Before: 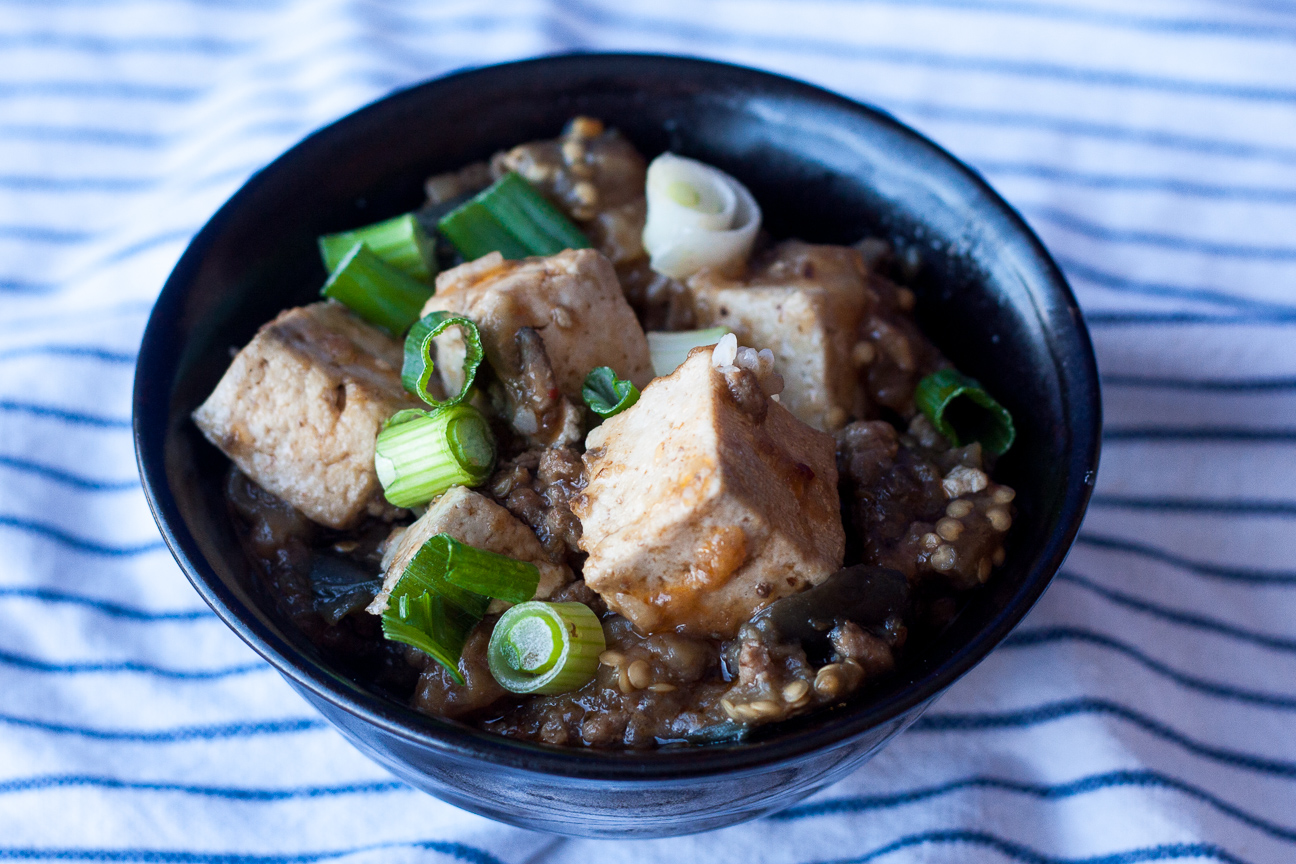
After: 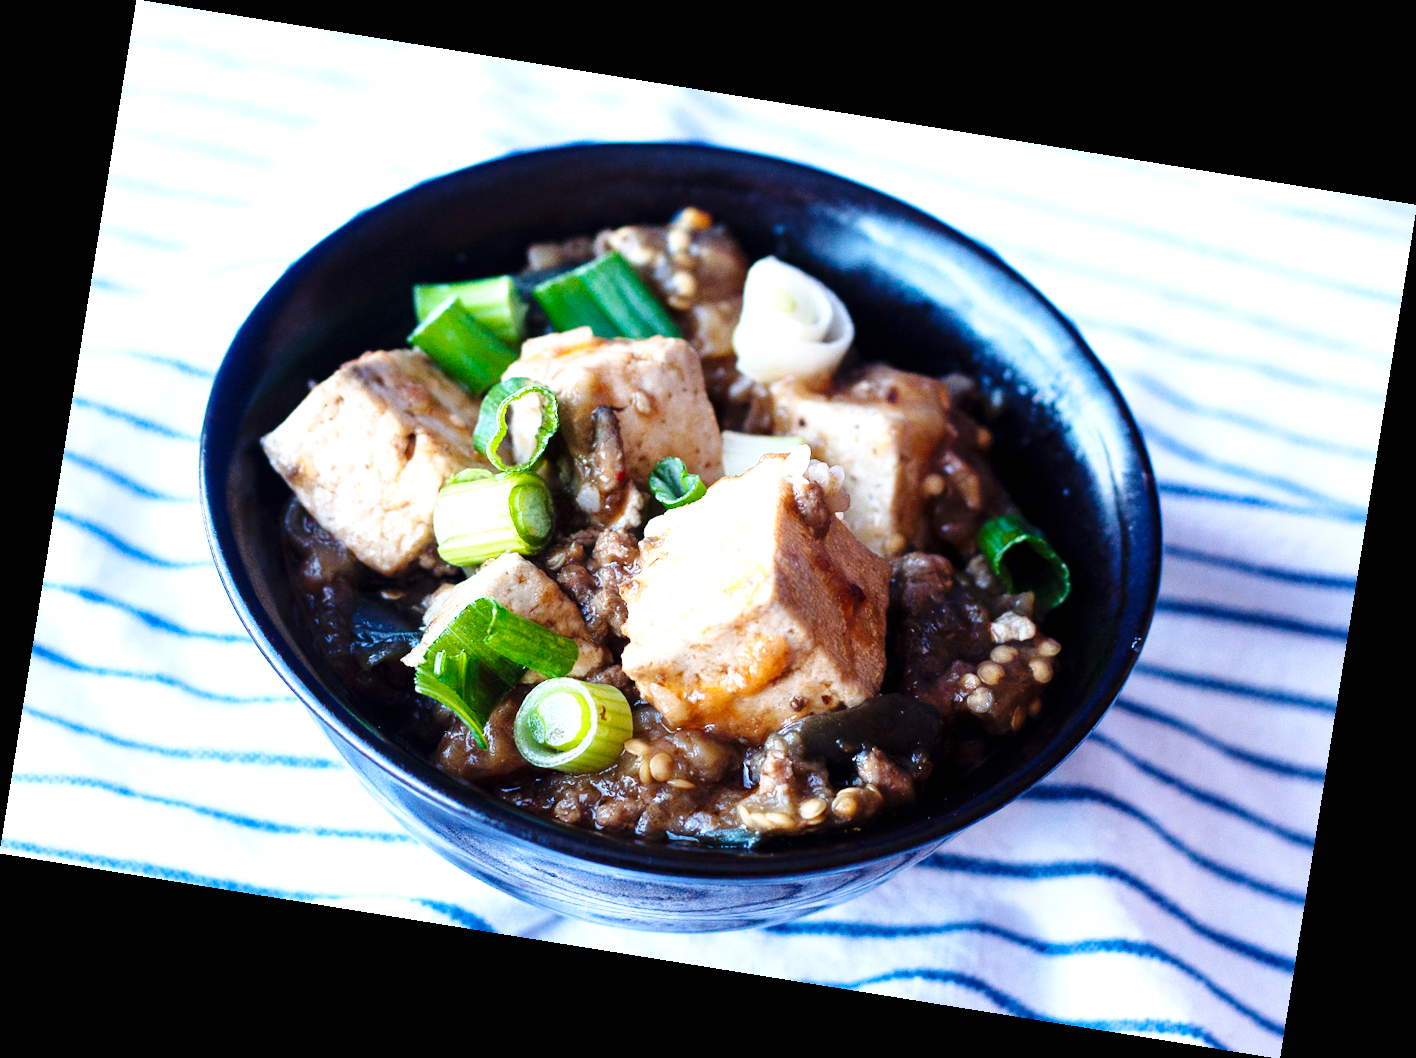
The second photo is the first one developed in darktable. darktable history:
rotate and perspective: rotation 9.12°, automatic cropping off
base curve: curves: ch0 [(0, 0) (0.036, 0.025) (0.121, 0.166) (0.206, 0.329) (0.605, 0.79) (1, 1)], preserve colors none
exposure: black level correction 0, exposure 1 EV, compensate highlight preservation false
